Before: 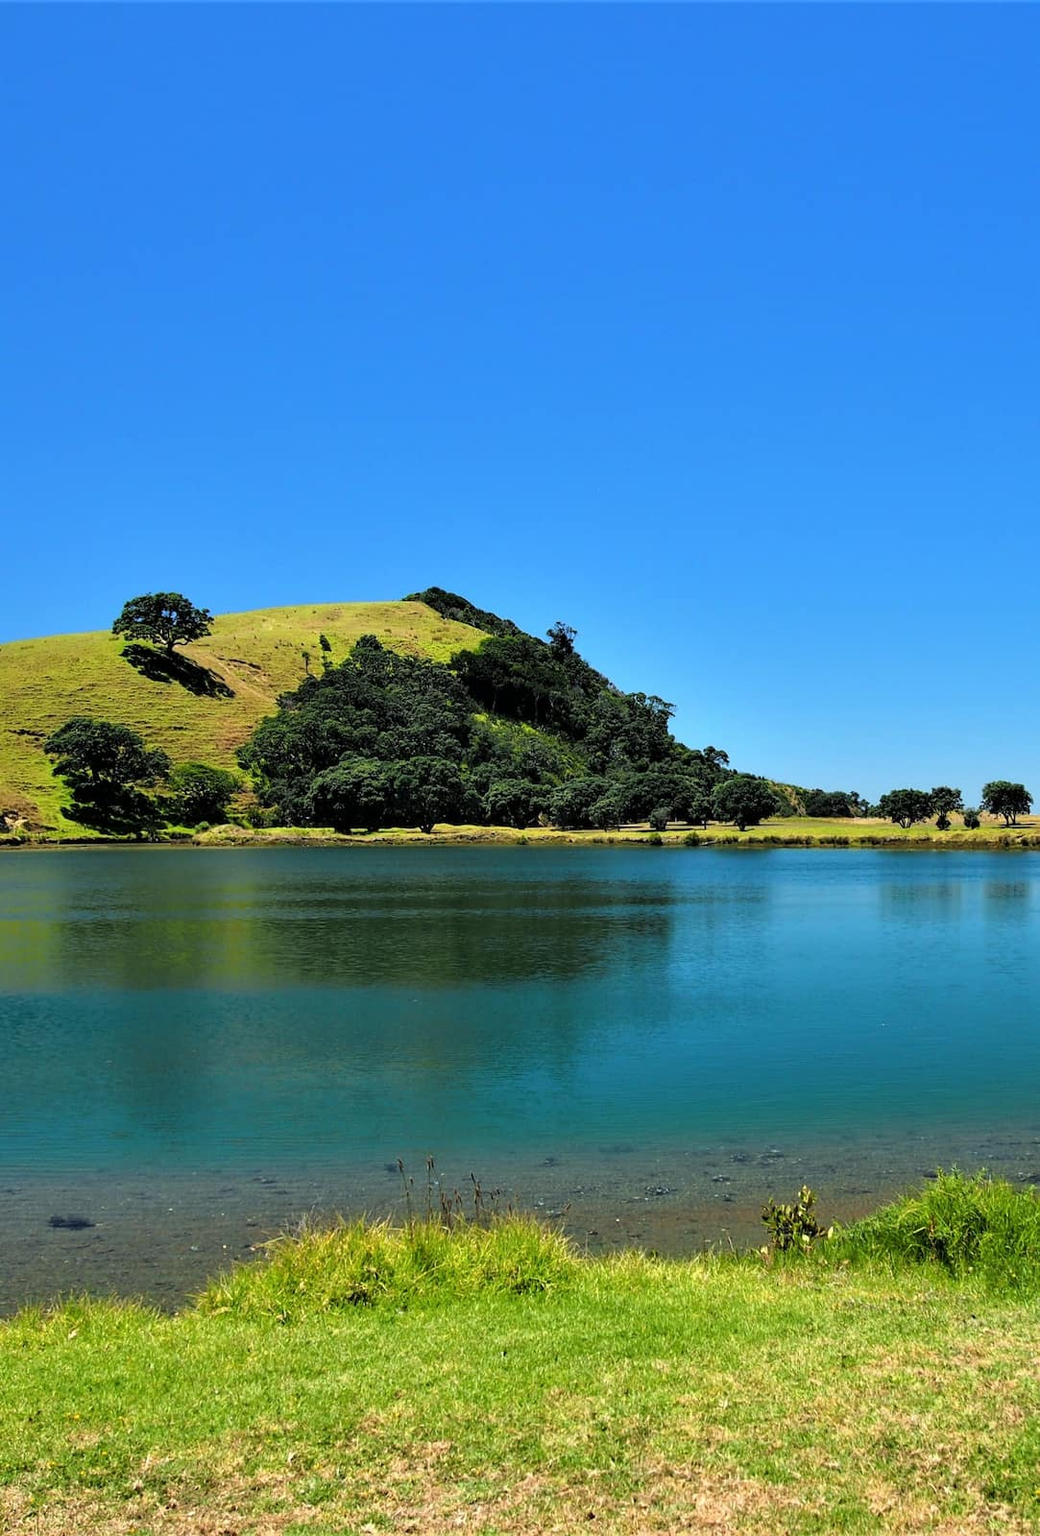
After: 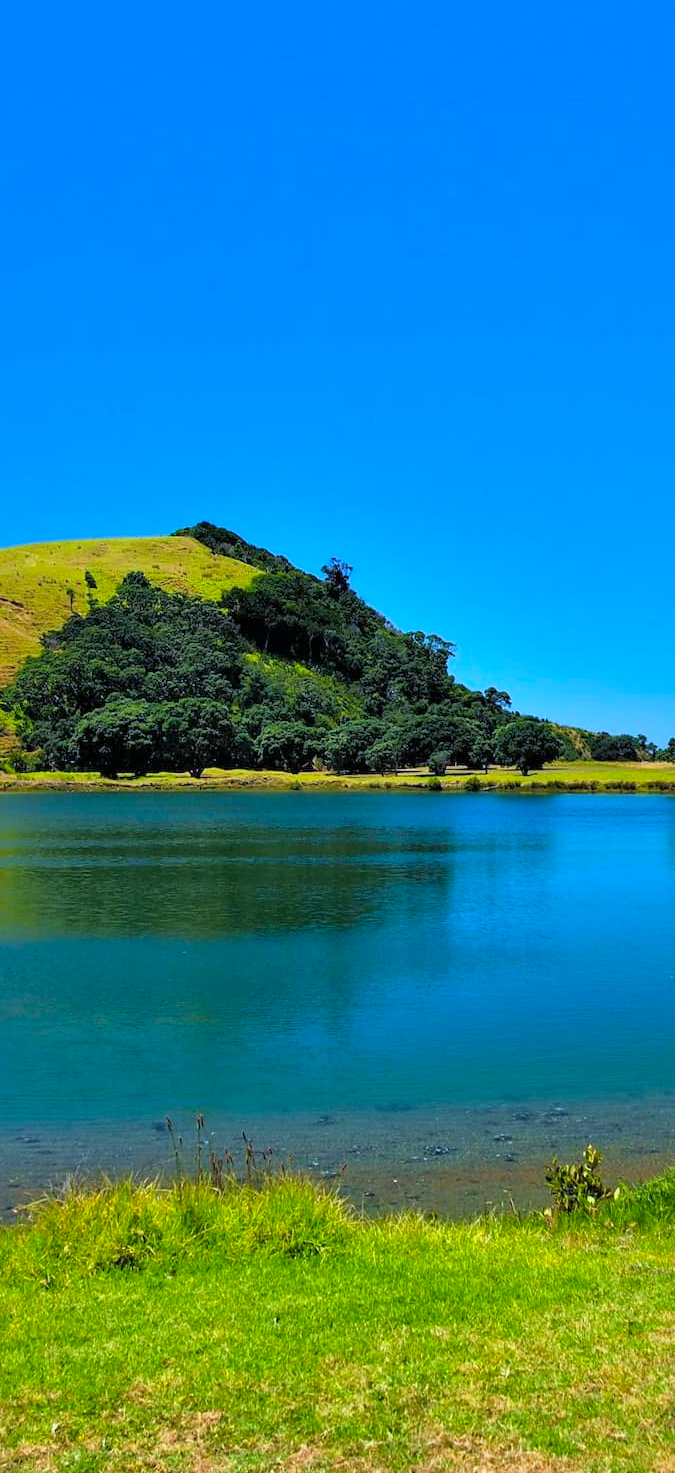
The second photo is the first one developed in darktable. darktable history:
color balance rgb: perceptual saturation grading › global saturation 10%, global vibrance 10%
crop and rotate: left 22.918%, top 5.629%, right 14.711%, bottom 2.247%
white balance: red 0.967, blue 1.119, emerald 0.756
velvia: on, module defaults
shadows and highlights: on, module defaults
contrast brightness saturation: saturation 0.18
